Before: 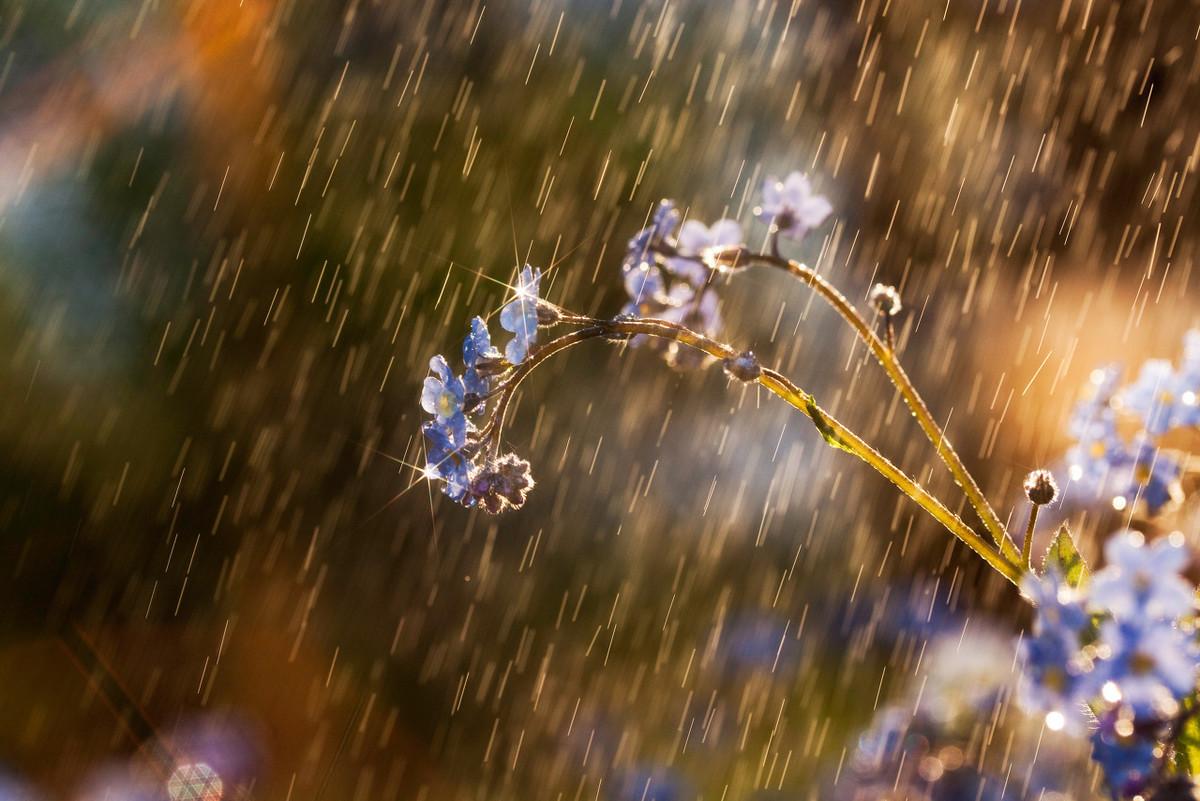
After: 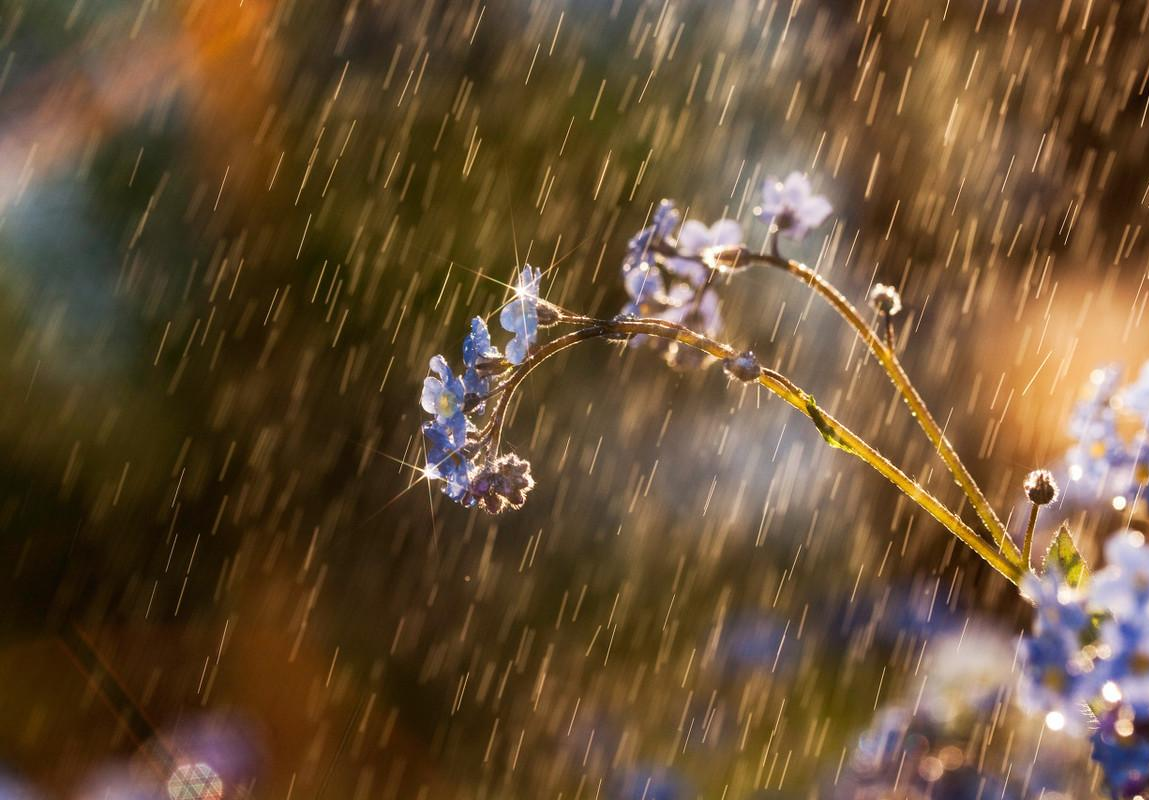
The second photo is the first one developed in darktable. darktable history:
crop: right 4.186%, bottom 0.044%
